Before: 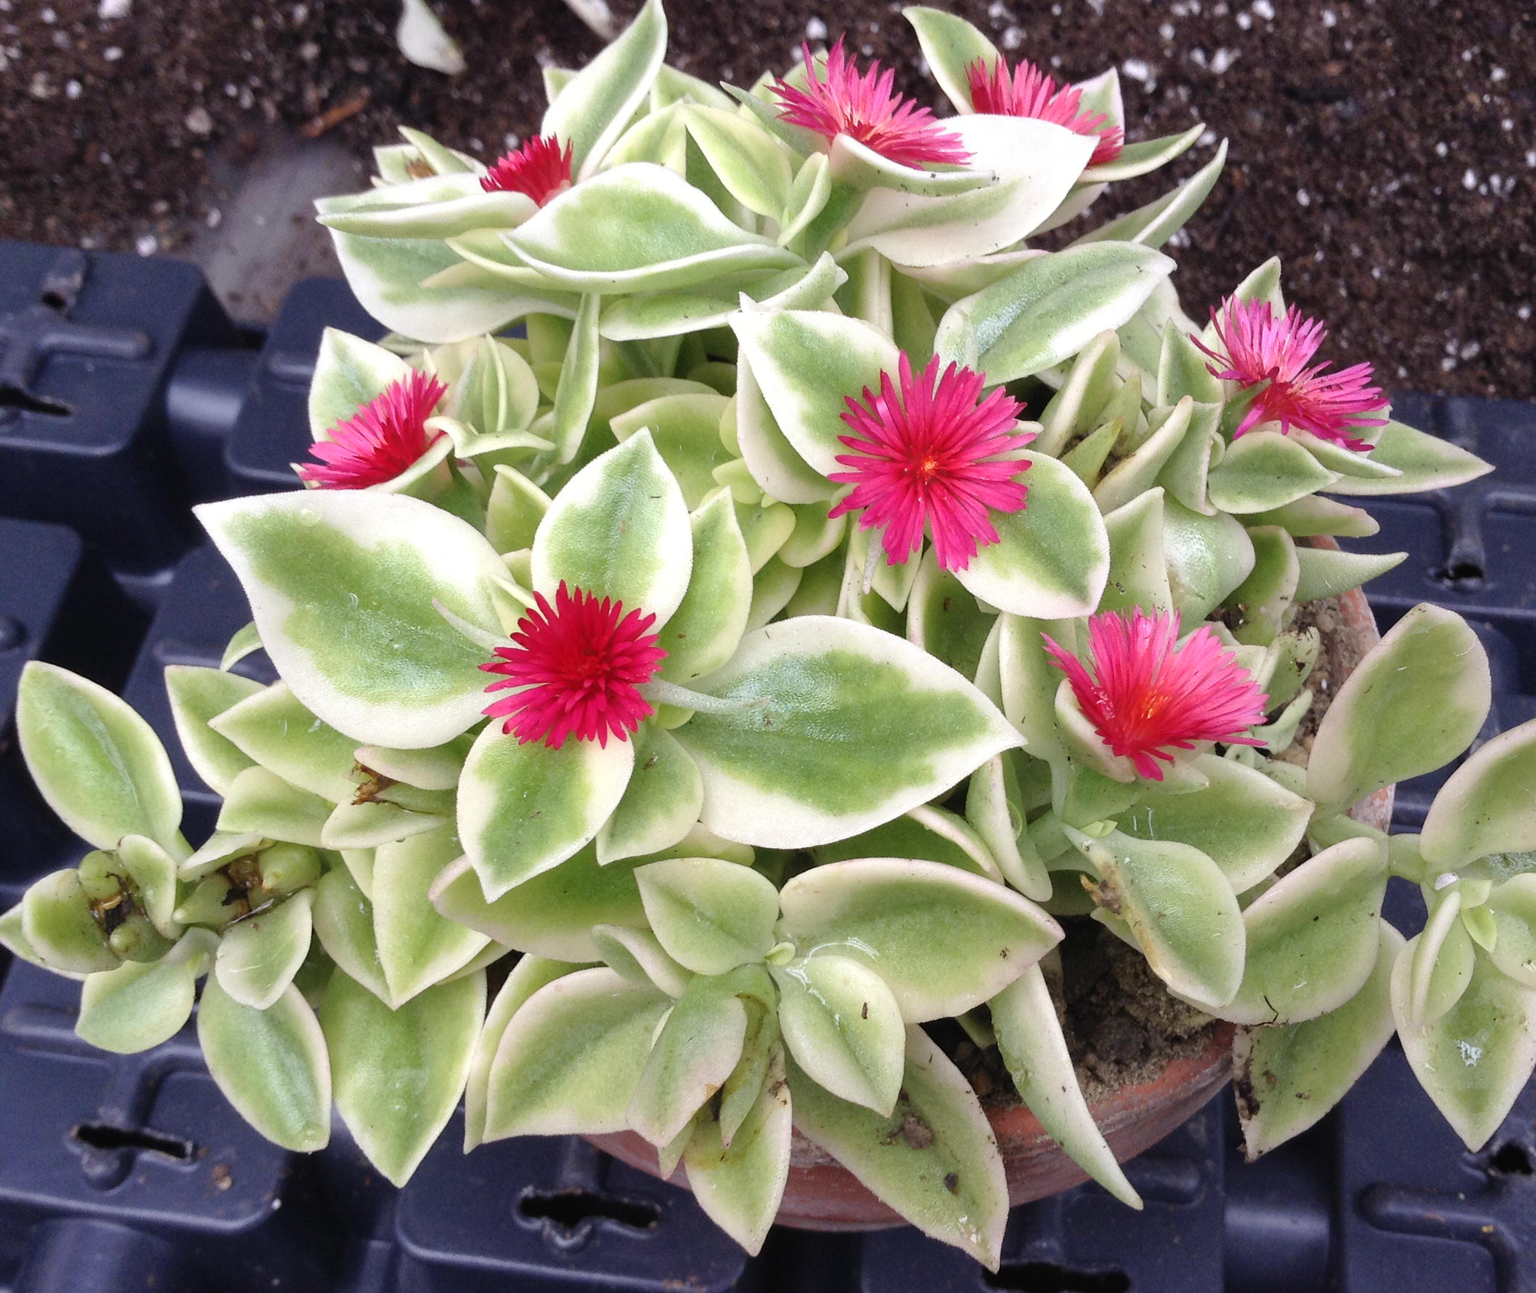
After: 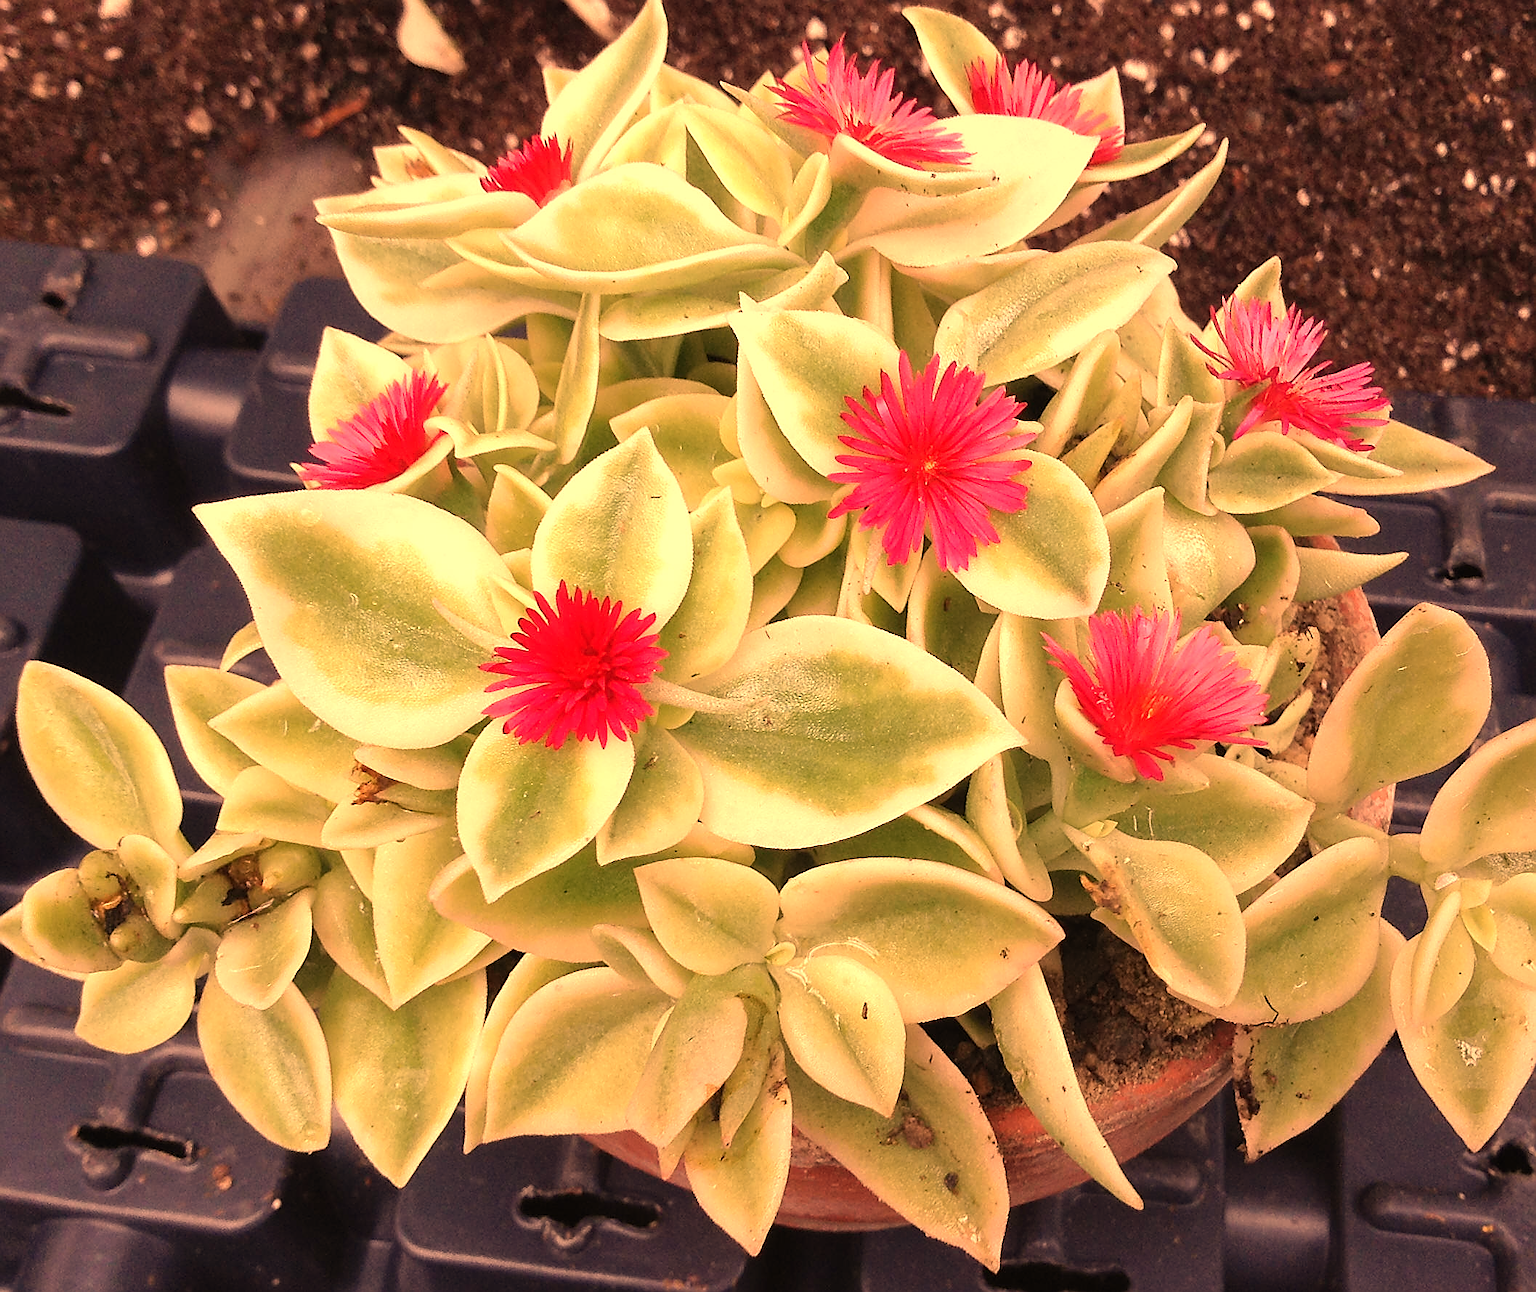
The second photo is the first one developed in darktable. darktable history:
sharpen: radius 1.4, amount 1.25, threshold 0.7
white balance: red 1.467, blue 0.684
